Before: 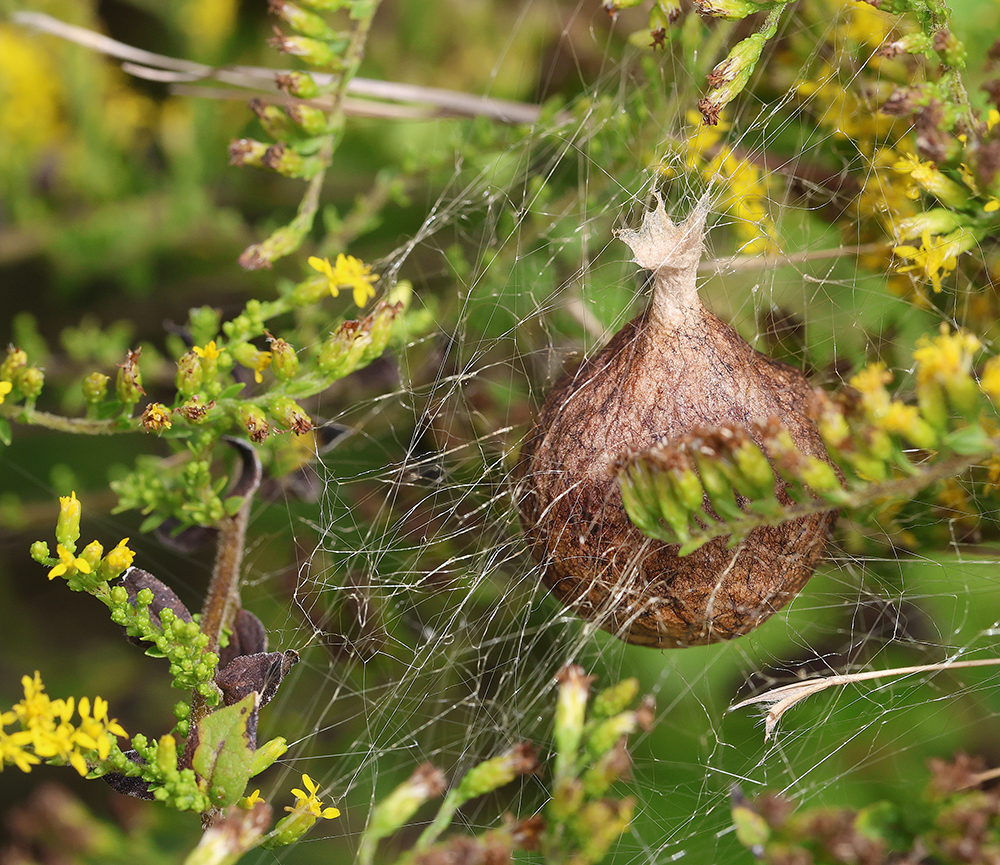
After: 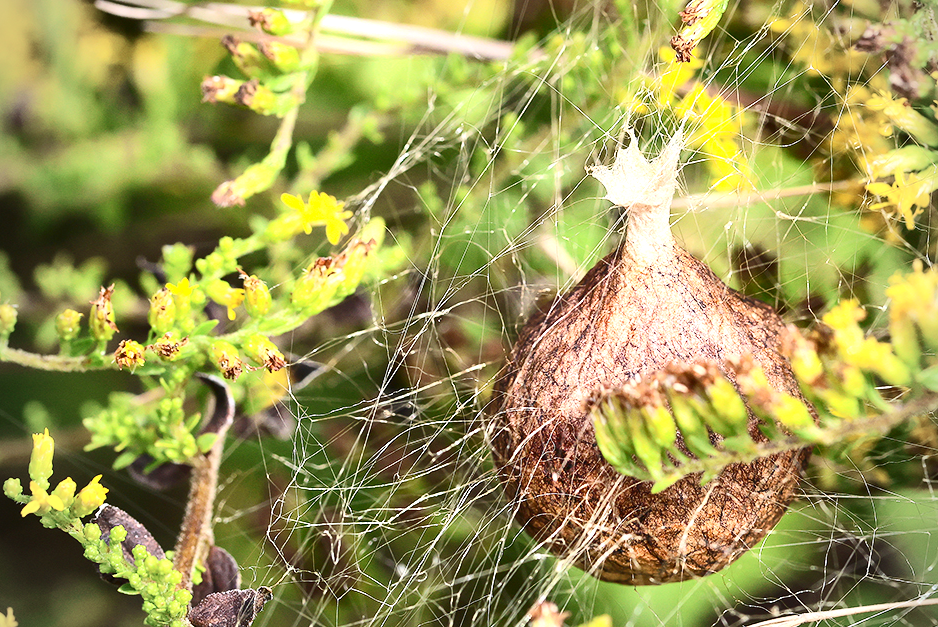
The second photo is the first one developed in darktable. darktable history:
shadows and highlights: shadows 37.27, highlights -28.18, soften with gaussian
crop: left 2.737%, top 7.287%, right 3.421%, bottom 20.179%
vignetting: on, module defaults
contrast brightness saturation: contrast 0.28
exposure: black level correction 0, exposure 1 EV, compensate exposure bias true, compensate highlight preservation false
